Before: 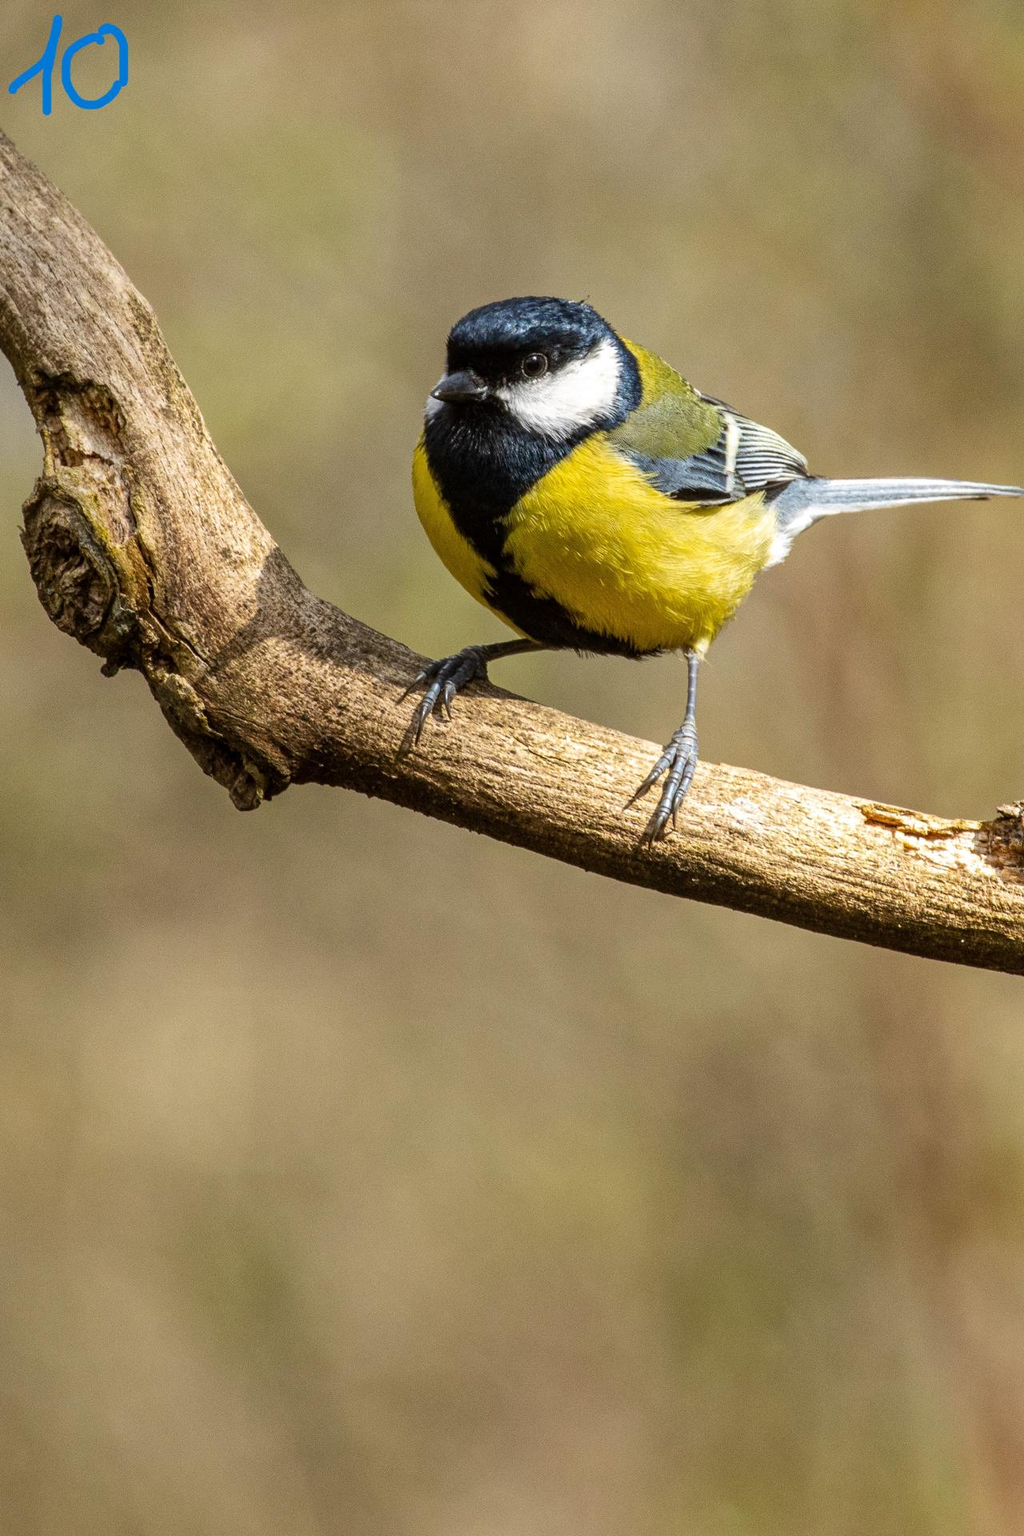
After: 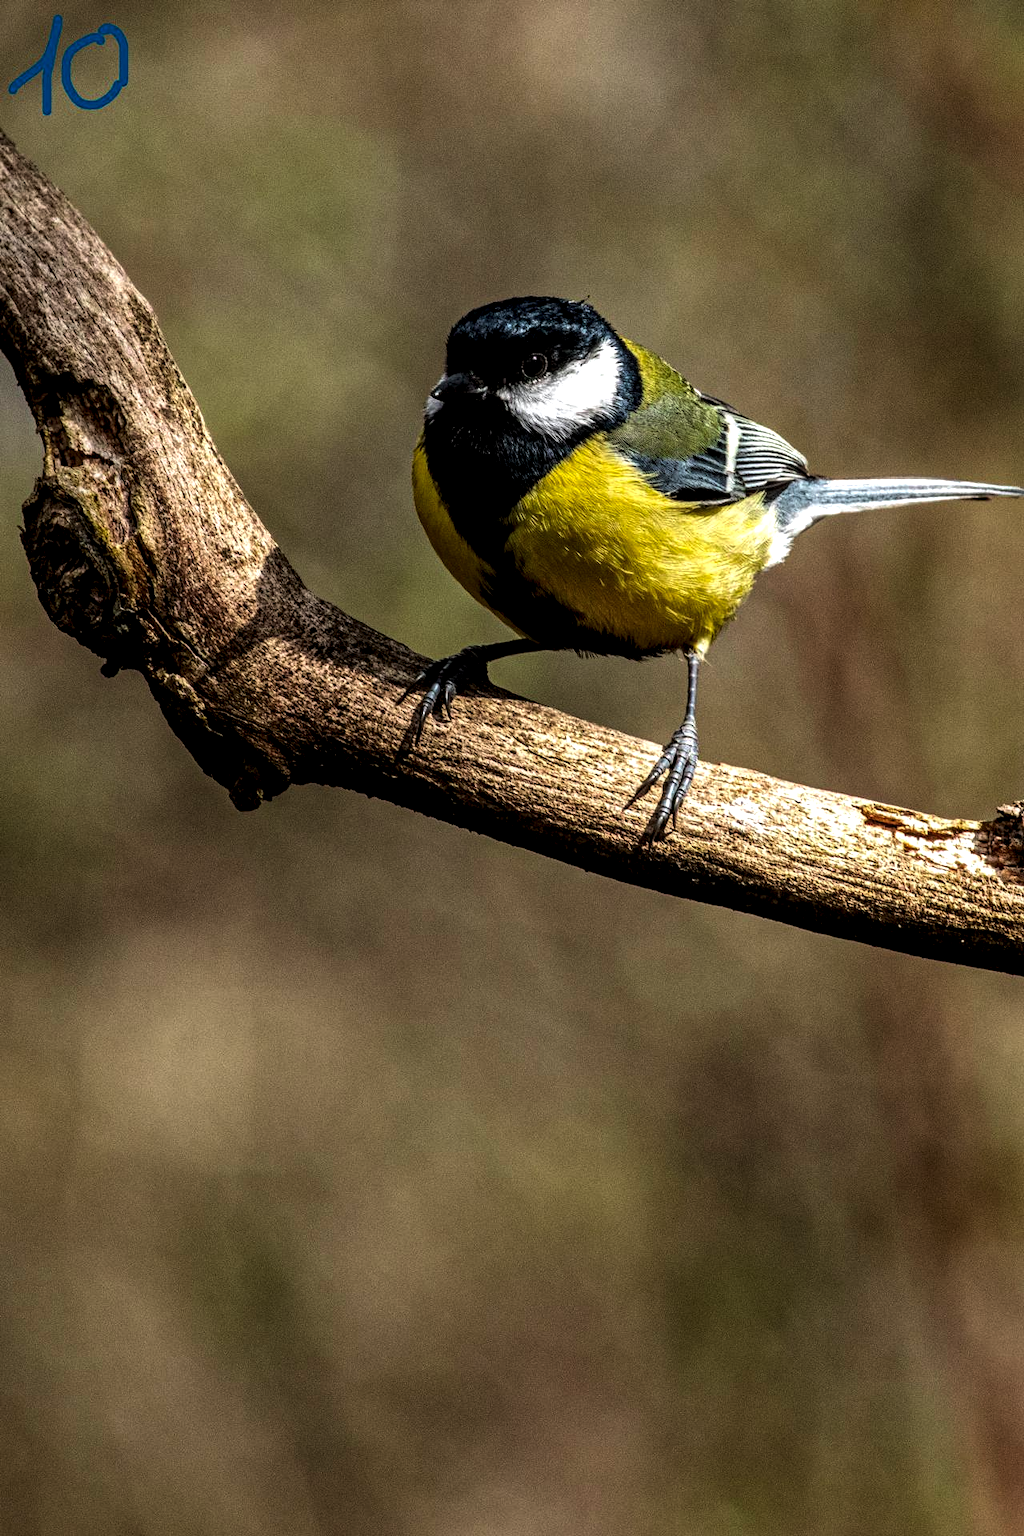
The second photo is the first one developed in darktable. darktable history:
levels: levels [0, 0.618, 1]
haze removal: compatibility mode true, adaptive false
local contrast: highlights 60%, shadows 60%, detail 160%
color contrast: green-magenta contrast 1.73, blue-yellow contrast 1.15
